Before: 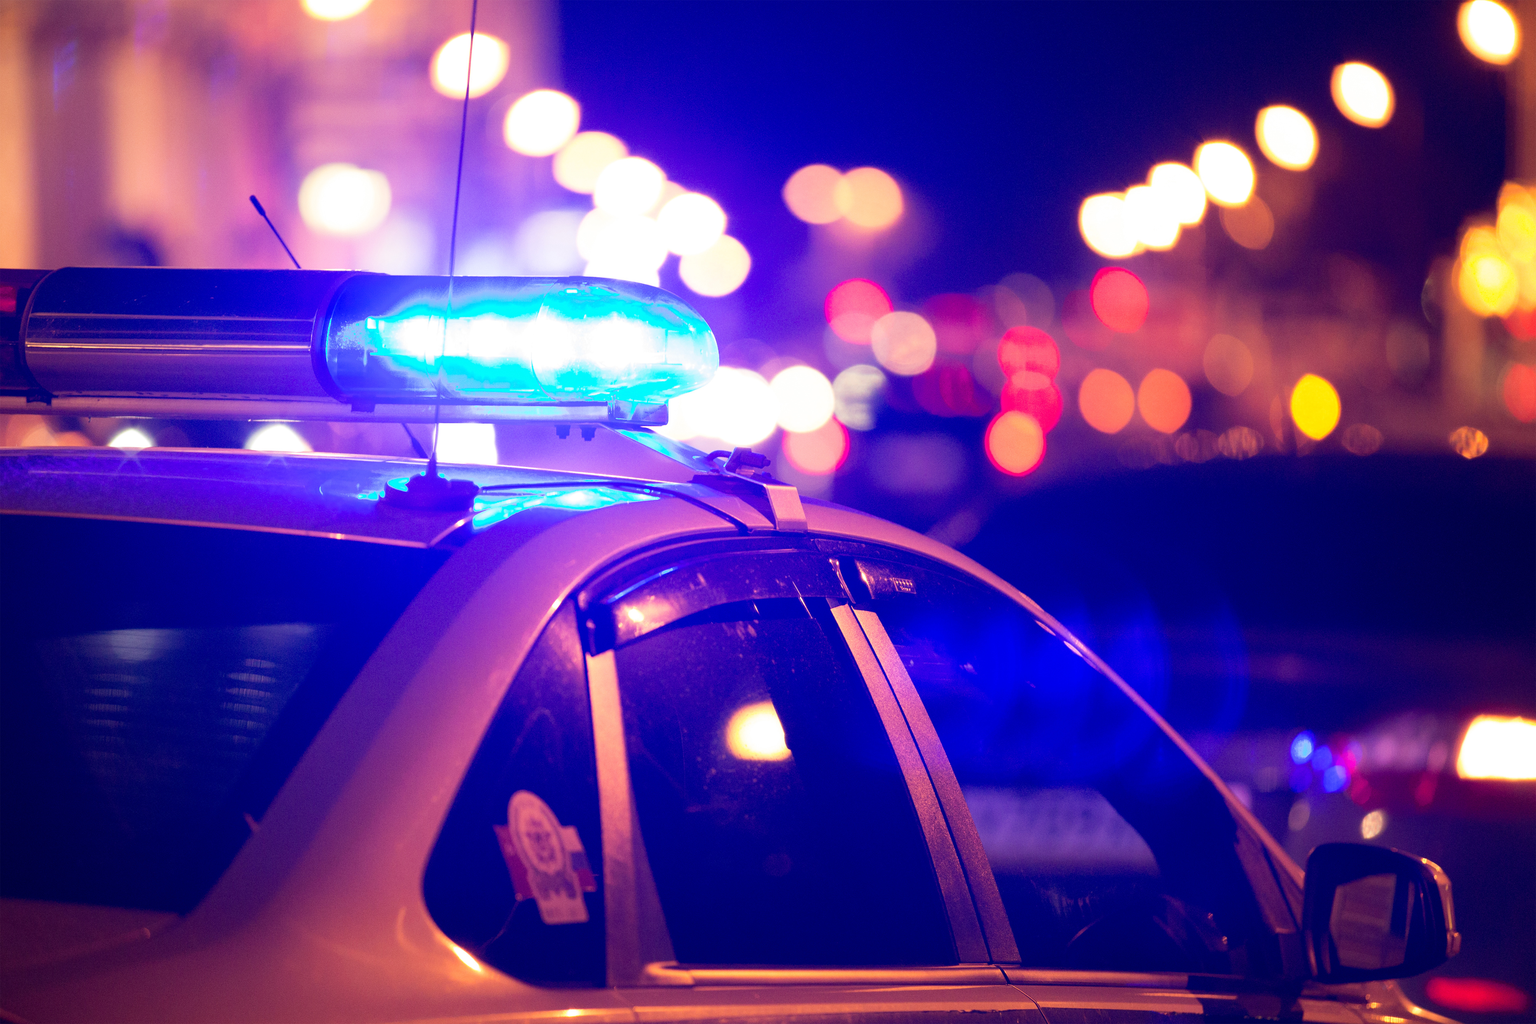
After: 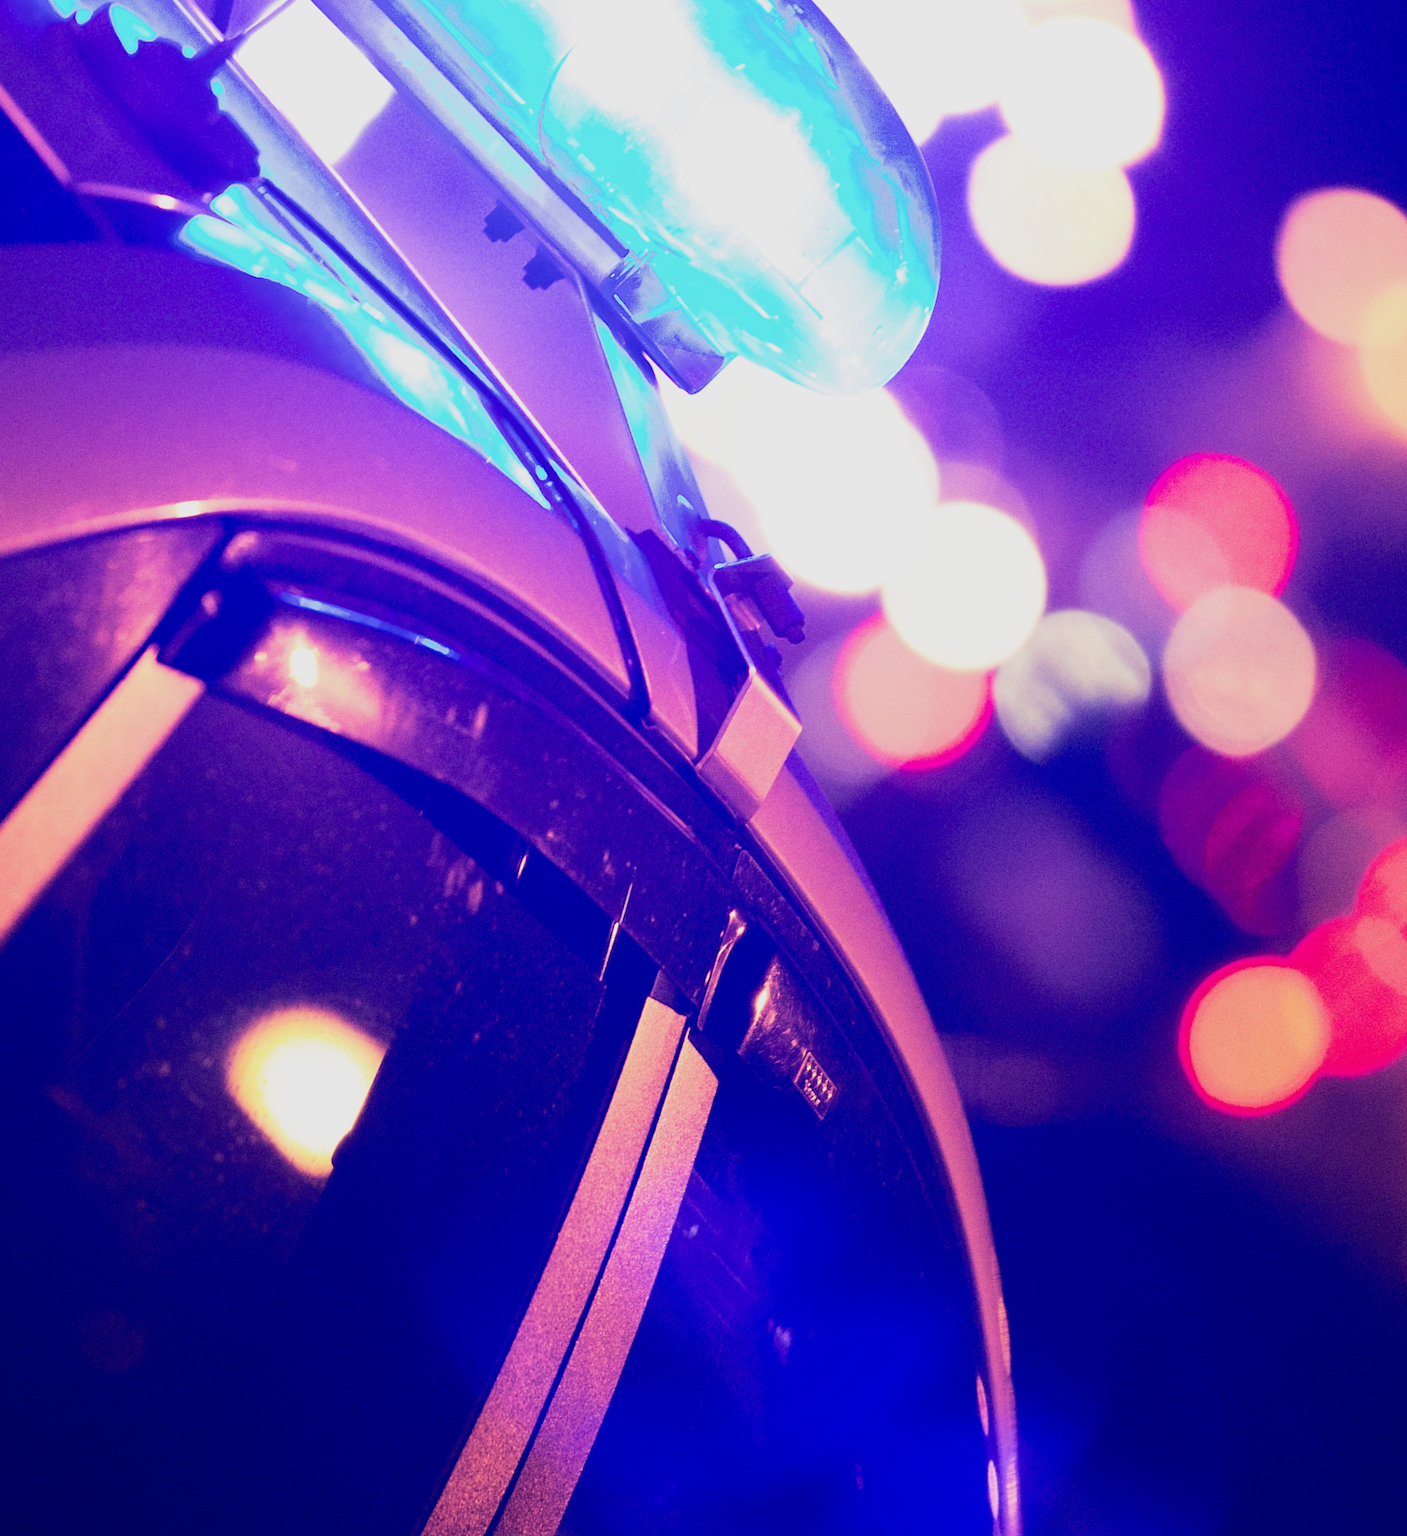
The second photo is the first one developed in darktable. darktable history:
filmic rgb: black relative exposure -5.11 EV, white relative exposure 3.55 EV, hardness 3.17, contrast 1.197, highlights saturation mix -49.03%
crop and rotate: angle -45.67°, top 16.163%, right 0.927%, bottom 11.717%
